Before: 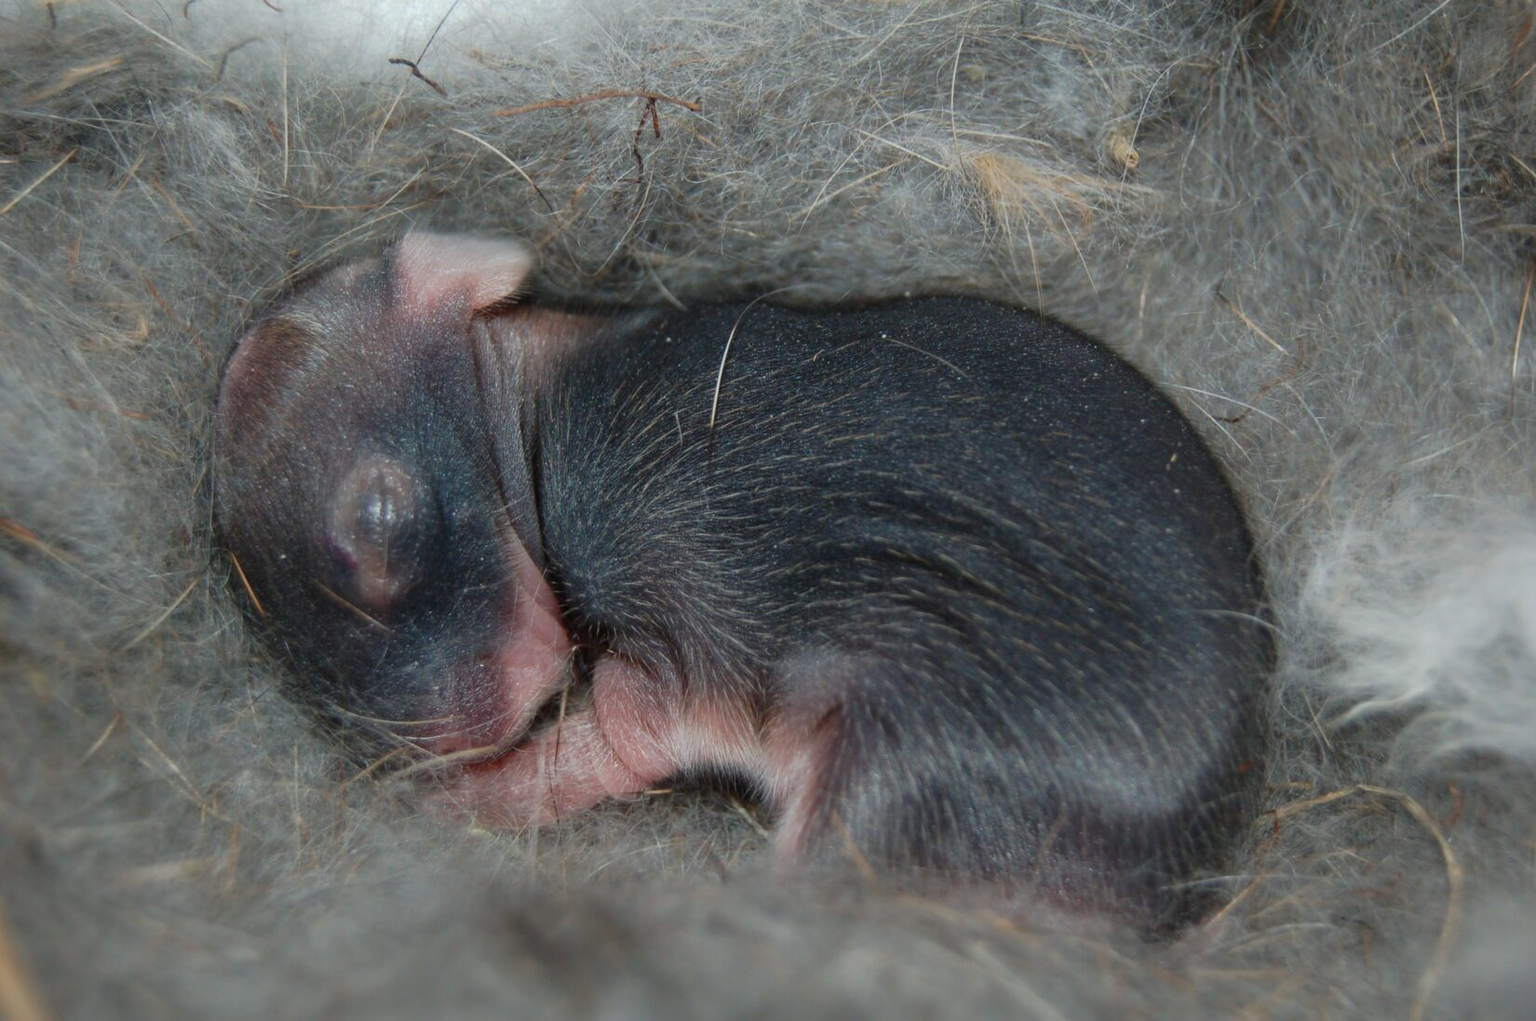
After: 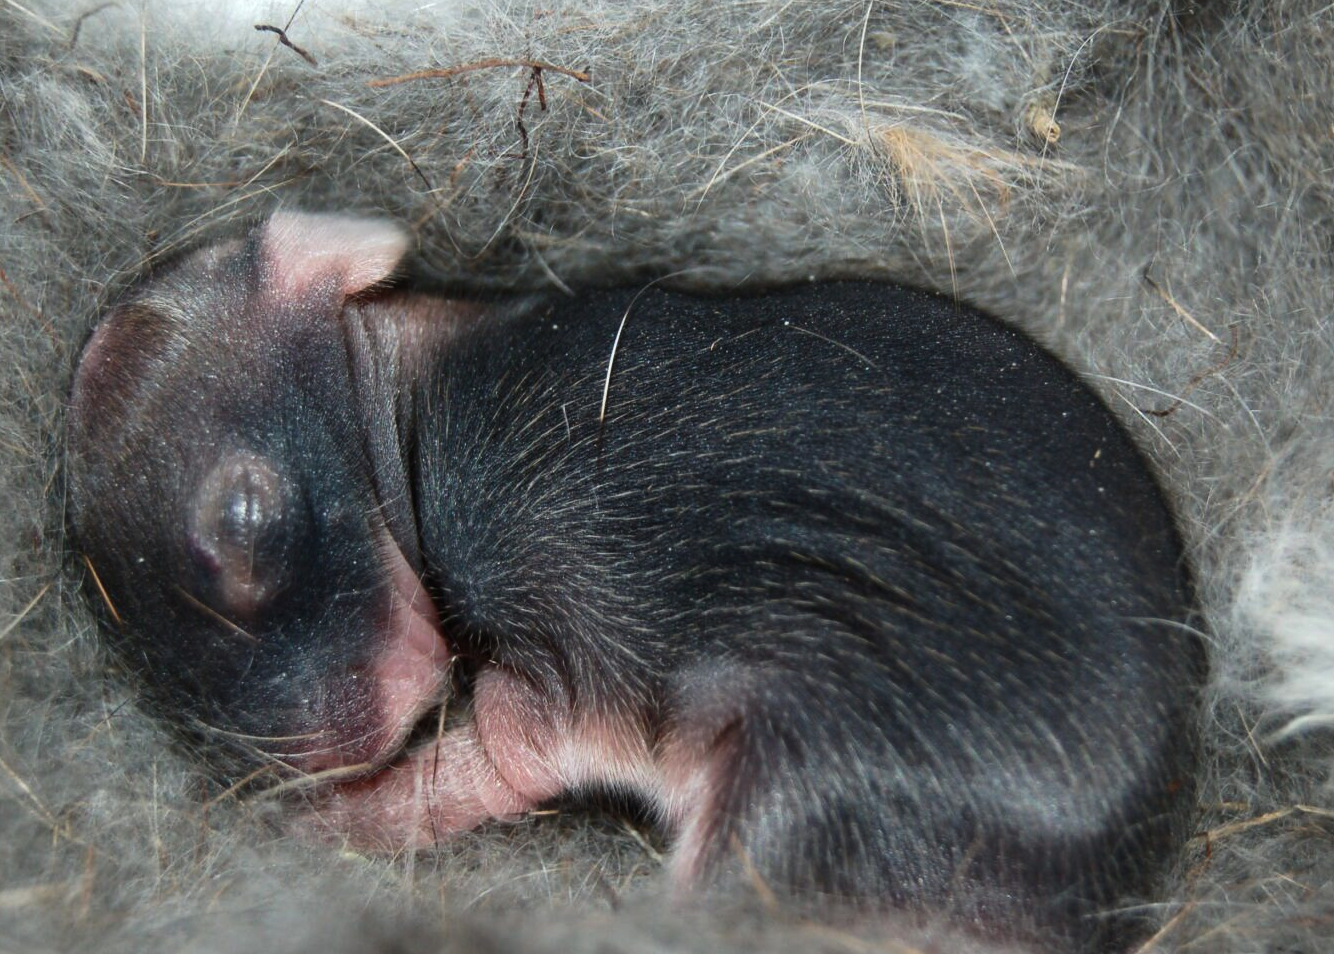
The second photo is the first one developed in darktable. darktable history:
tone equalizer: -8 EV -0.75 EV, -7 EV -0.7 EV, -6 EV -0.6 EV, -5 EV -0.4 EV, -3 EV 0.4 EV, -2 EV 0.6 EV, -1 EV 0.7 EV, +0 EV 0.75 EV, edges refinement/feathering 500, mask exposure compensation -1.57 EV, preserve details no
crop: left 9.929%, top 3.475%, right 9.188%, bottom 9.529%
